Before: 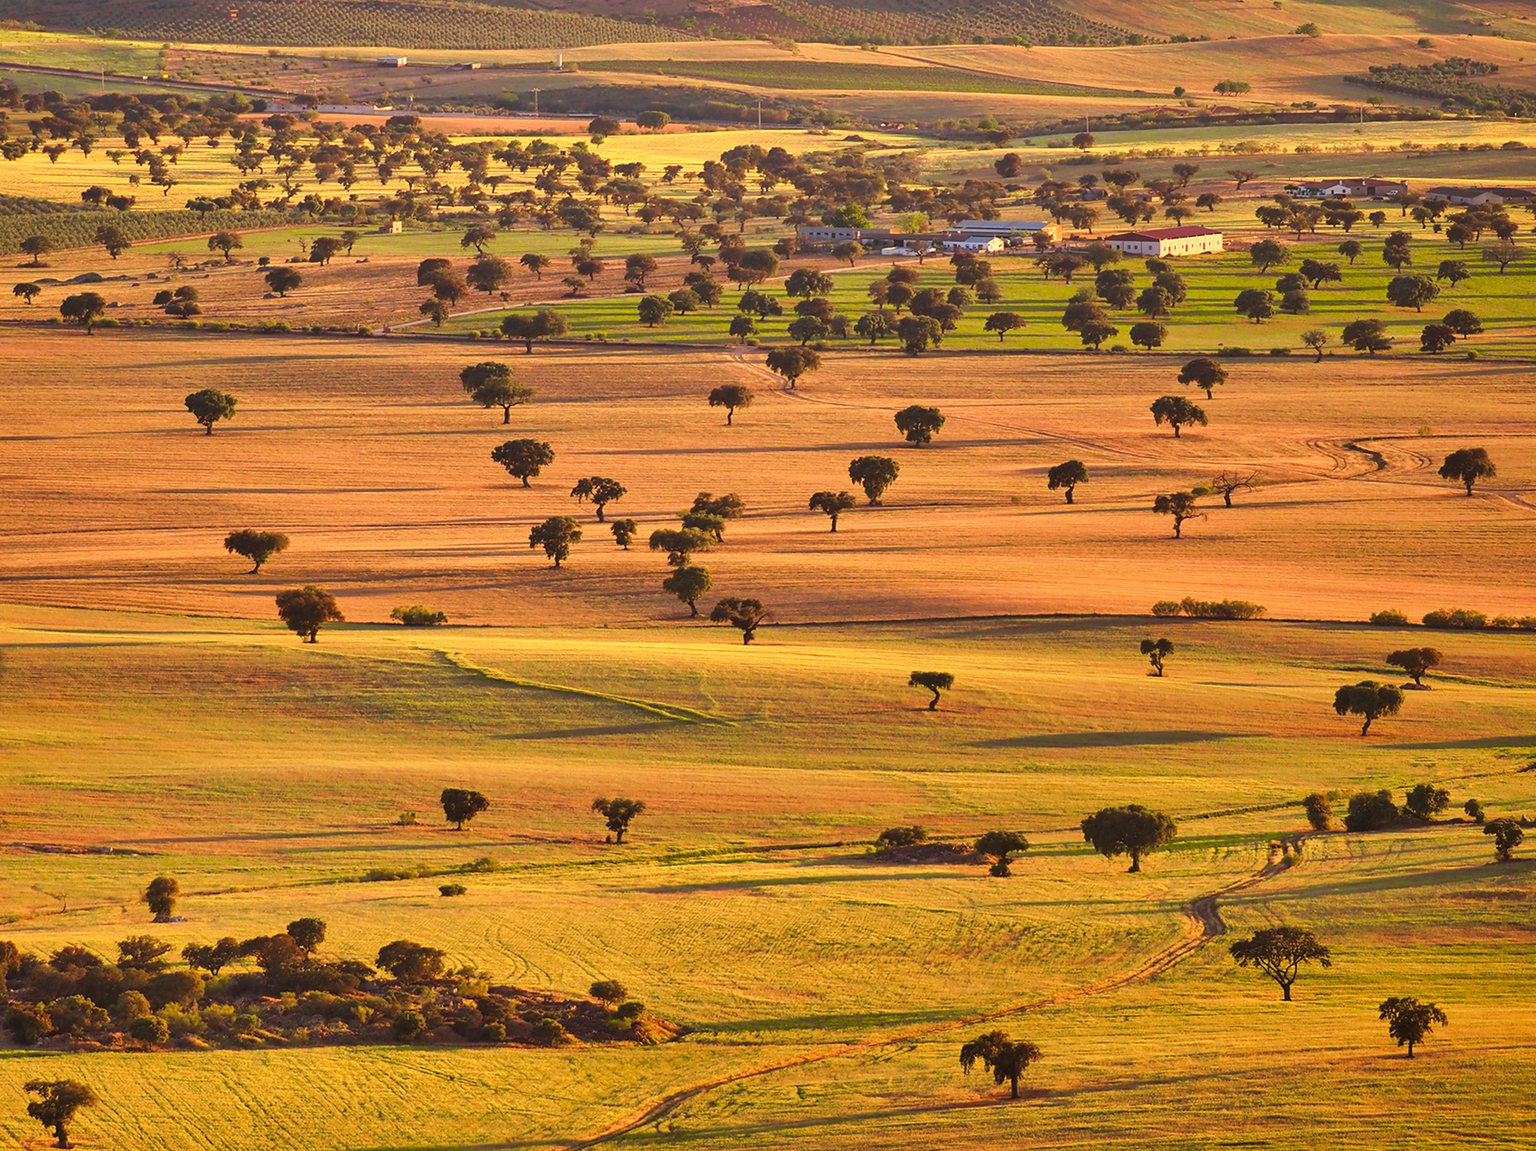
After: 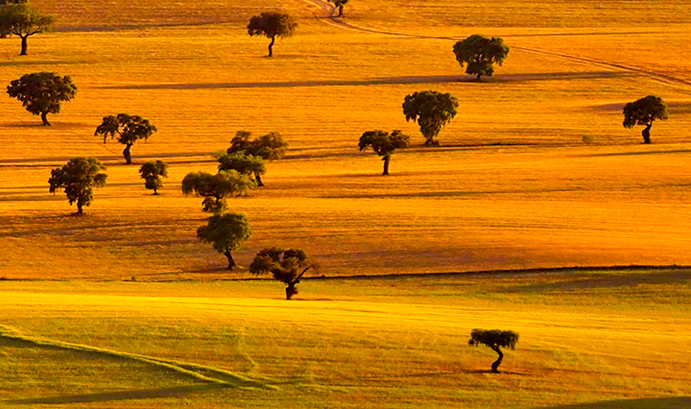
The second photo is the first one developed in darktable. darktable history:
crop: left 31.614%, top 32.522%, right 27.688%, bottom 35.346%
color balance rgb: global offset › luminance -1.428%, linear chroma grading › global chroma 8.985%, perceptual saturation grading › global saturation 19.887%, global vibrance 20%
